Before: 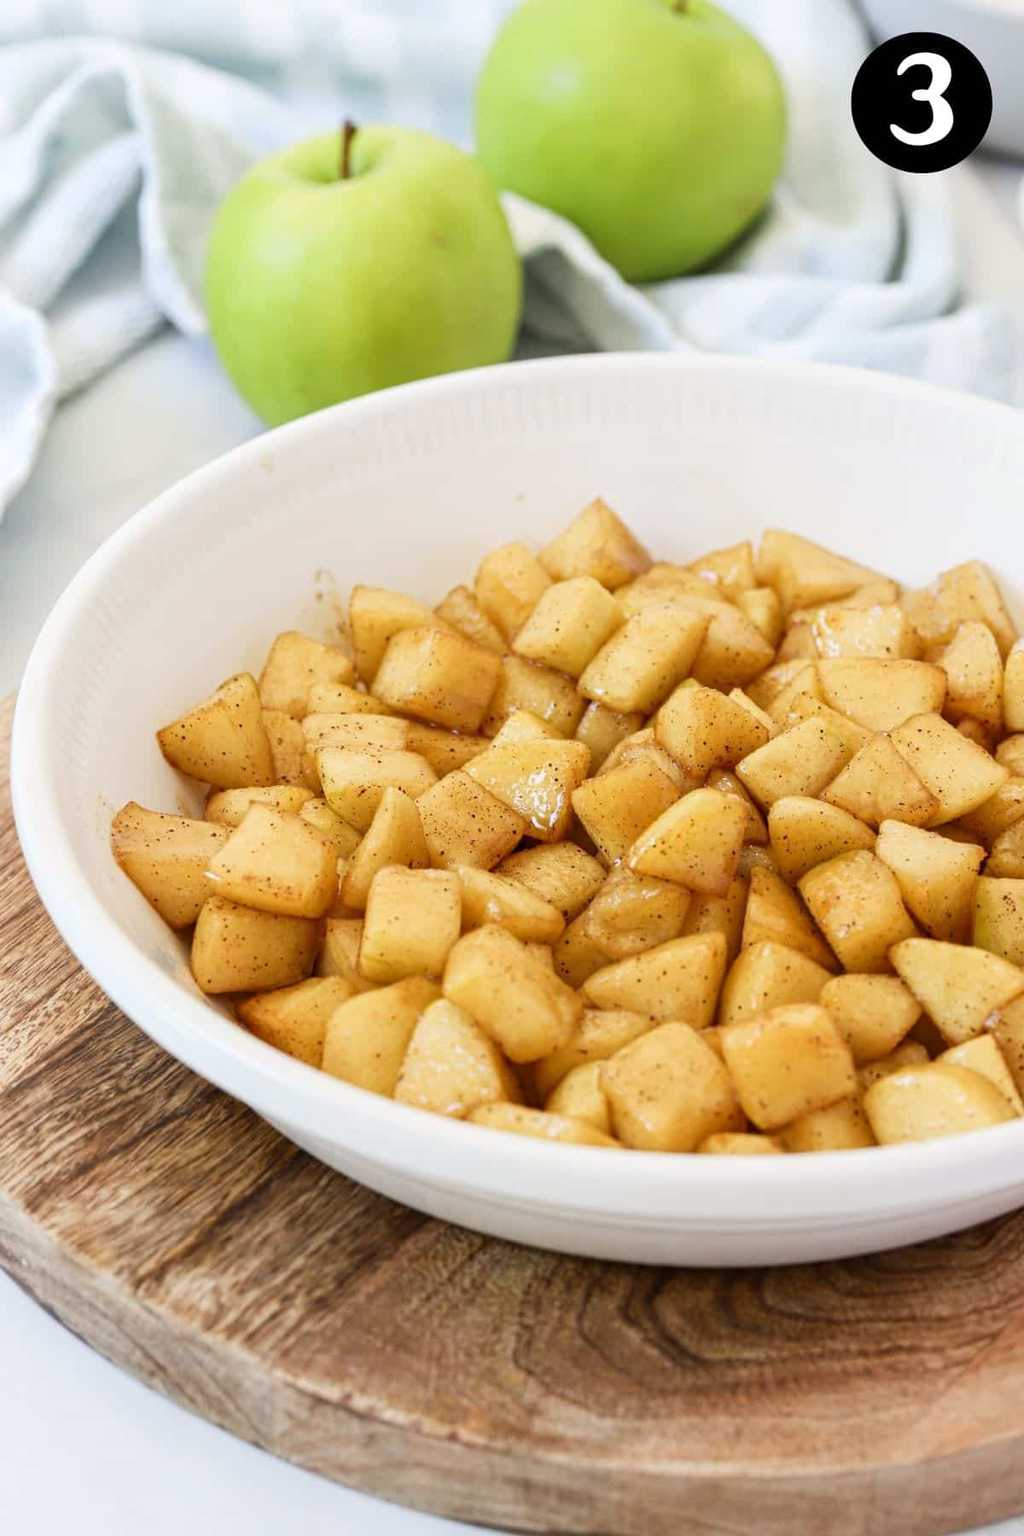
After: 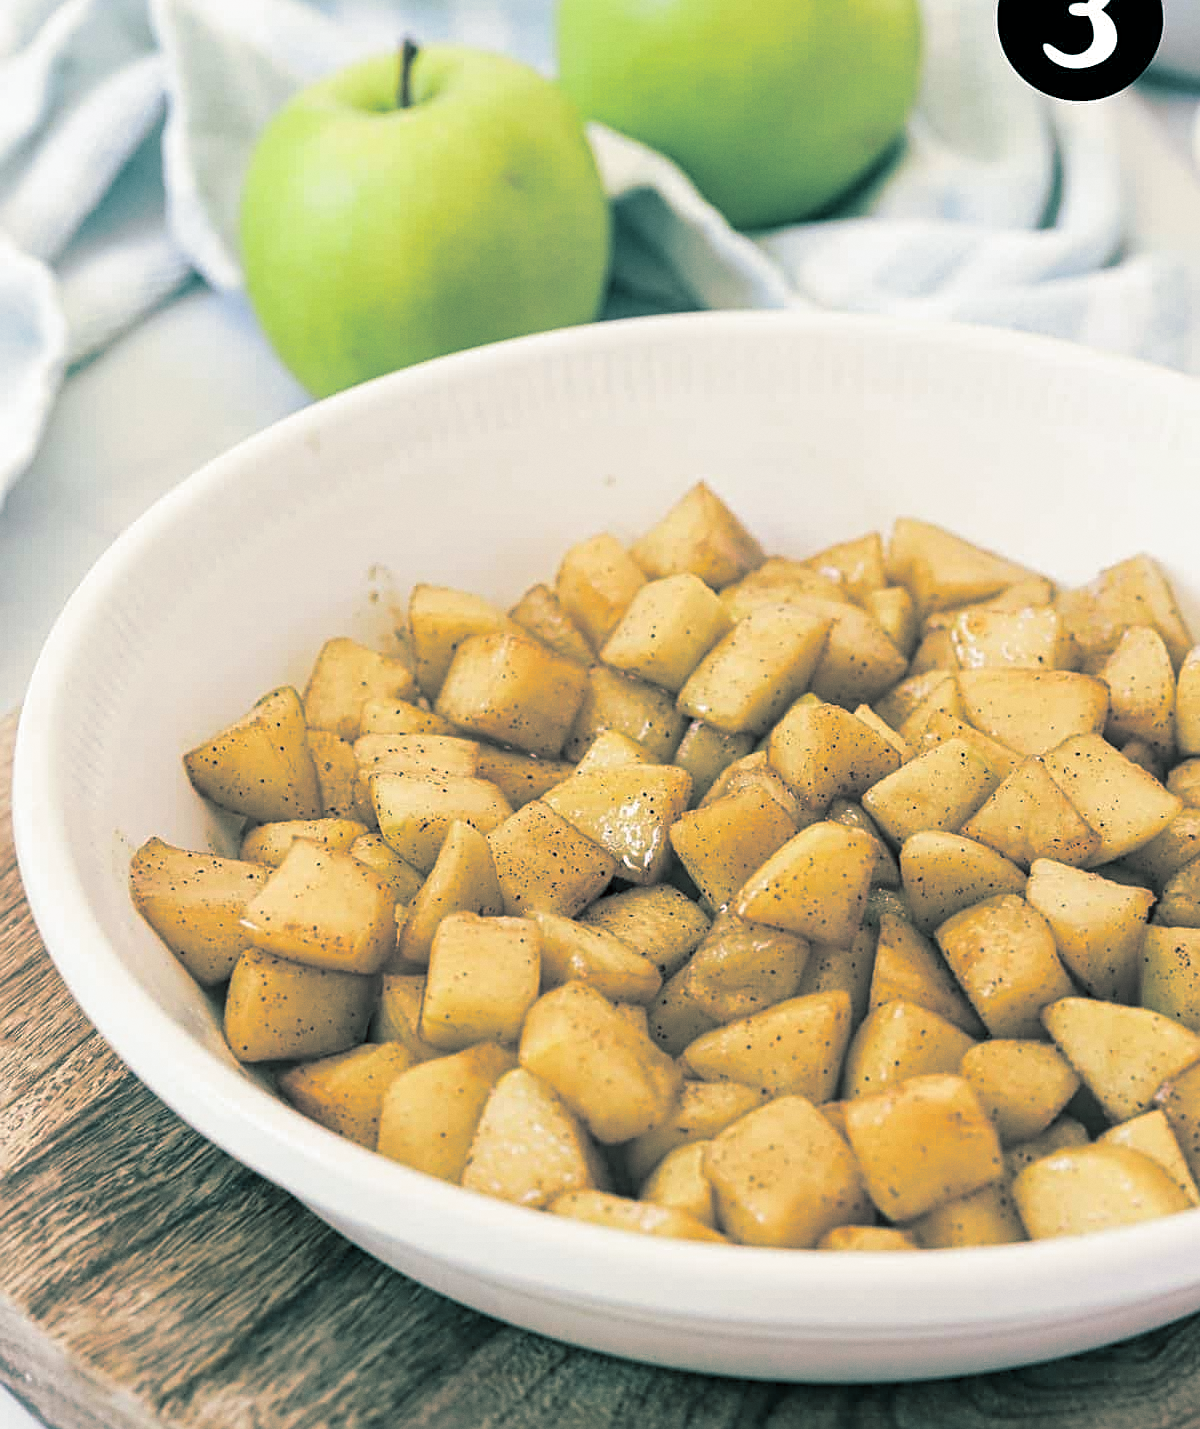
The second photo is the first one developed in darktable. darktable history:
grain: coarseness 0.09 ISO, strength 10%
split-toning: shadows › hue 186.43°, highlights › hue 49.29°, compress 30.29%
sharpen: on, module defaults
crop and rotate: top 5.667%, bottom 14.937%
